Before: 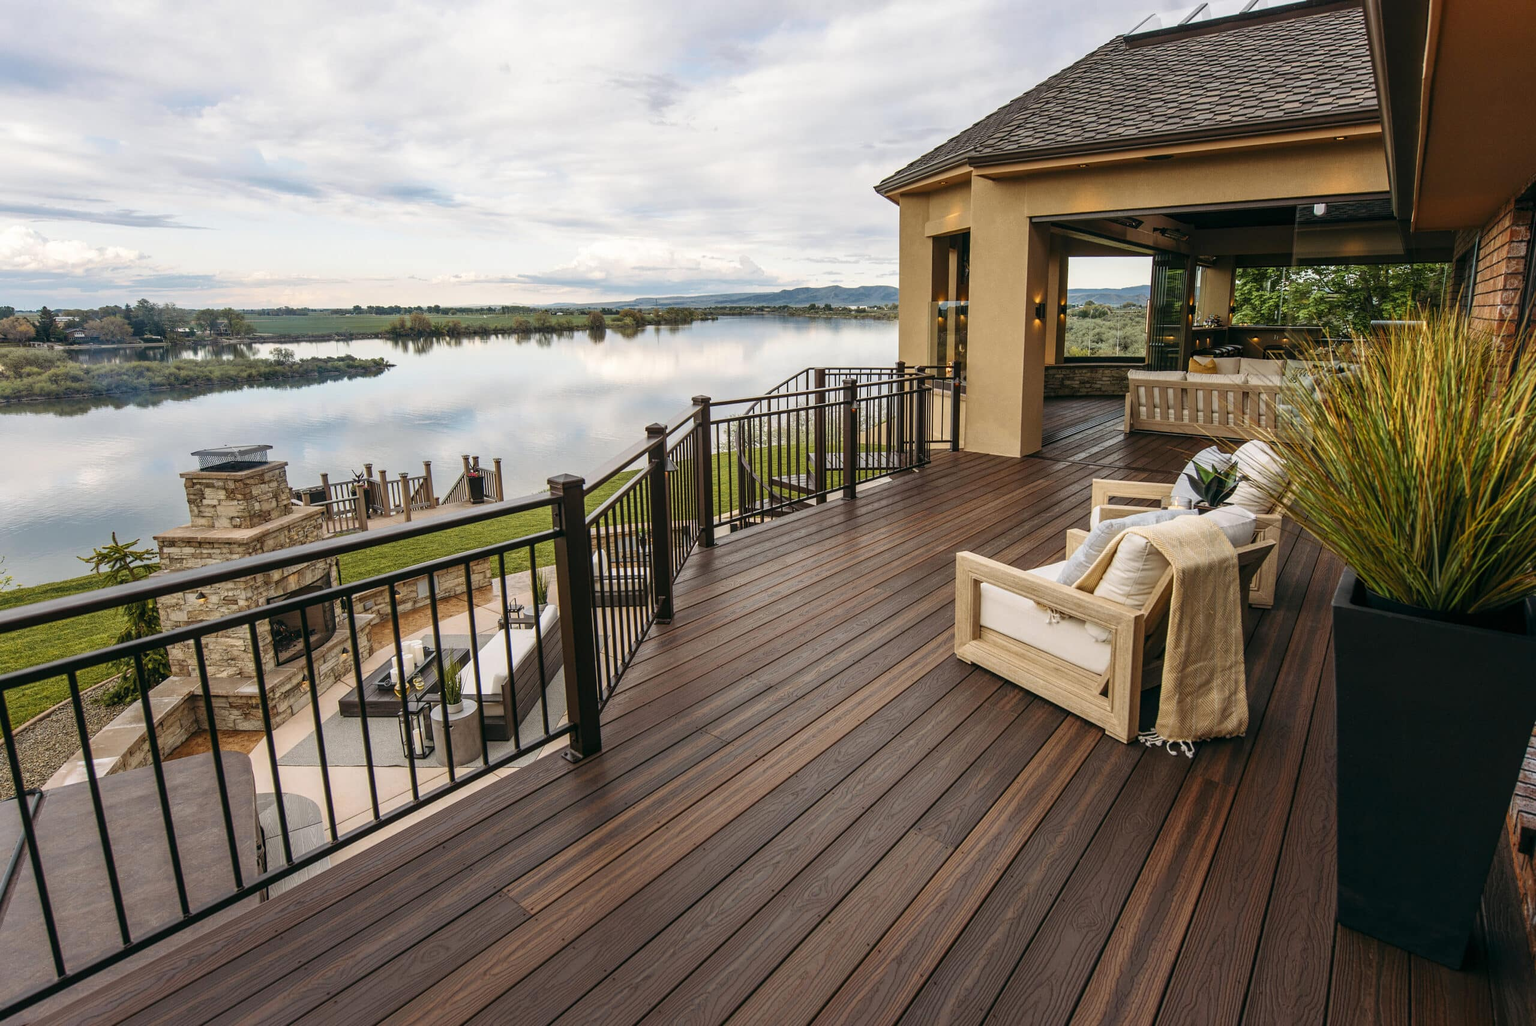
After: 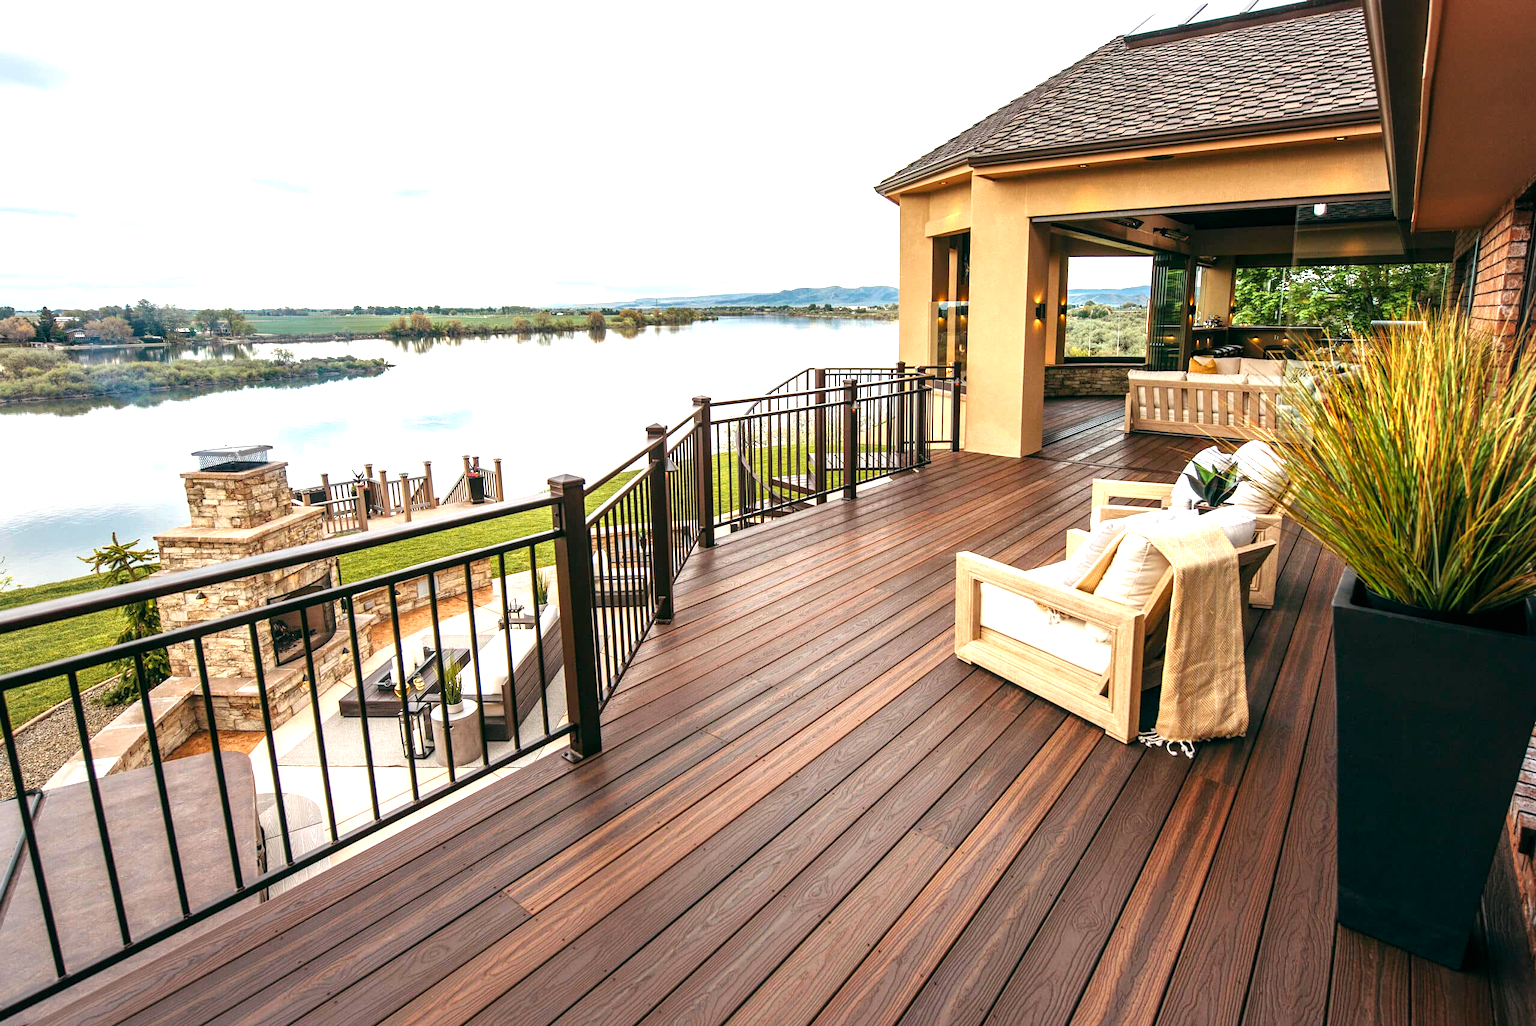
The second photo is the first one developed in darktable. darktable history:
exposure: black level correction 0, exposure 1.2 EV, compensate exposure bias true, compensate highlight preservation false
vignetting: fall-off radius 81.94%
